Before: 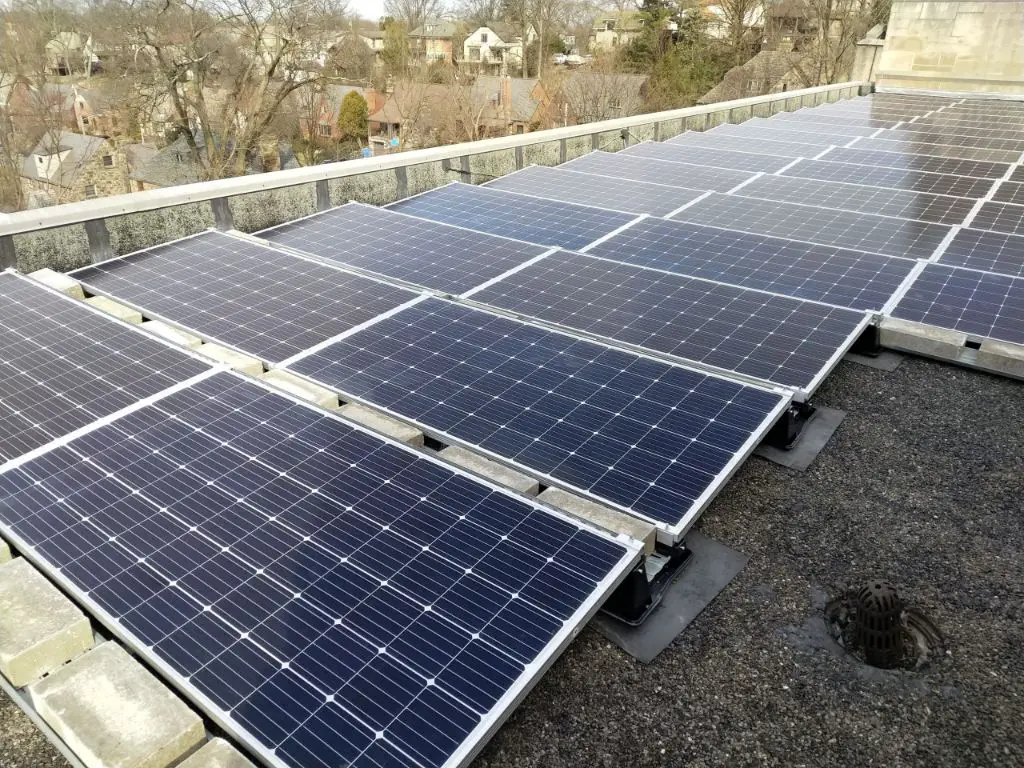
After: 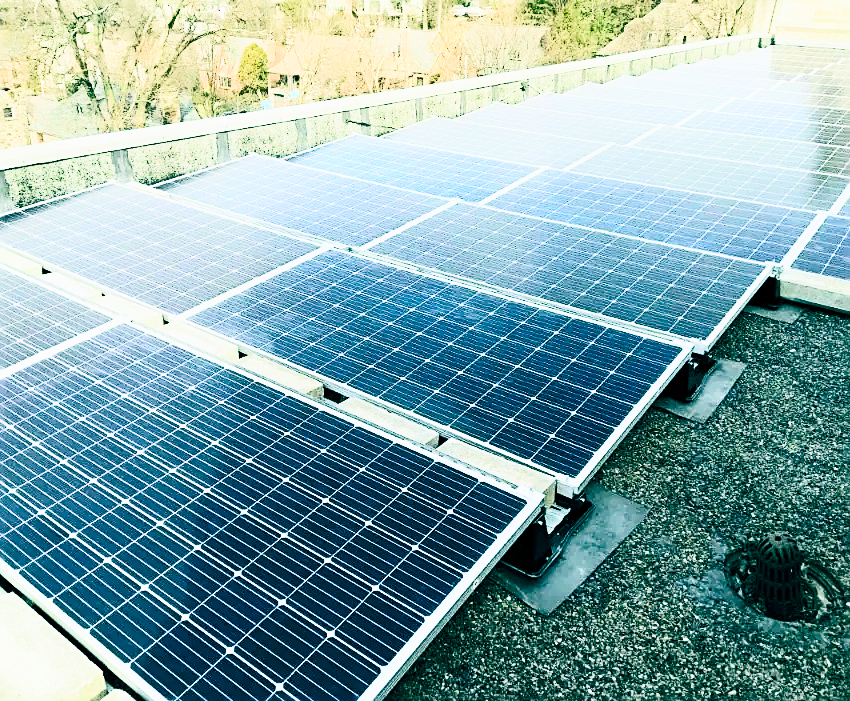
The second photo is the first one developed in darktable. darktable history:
filmic rgb: black relative exposure -7.65 EV, white relative exposure 4.56 EV, threshold 3.03 EV, hardness 3.61, color science v5 (2021), contrast in shadows safe, contrast in highlights safe, enable highlight reconstruction true
exposure: black level correction -0.002, exposure 1.112 EV, compensate exposure bias true
crop: left 9.772%, top 6.26%, right 7.124%, bottom 2.451%
sharpen: on, module defaults
color balance rgb: global offset › luminance -0.542%, global offset › chroma 0.908%, global offset › hue 174.58°, perceptual saturation grading › global saturation 19.493%
shadows and highlights: shadows -0.197, highlights 39.12, highlights color adjustment 45.12%
contrast brightness saturation: contrast 0.404, brightness 0.045, saturation 0.263
